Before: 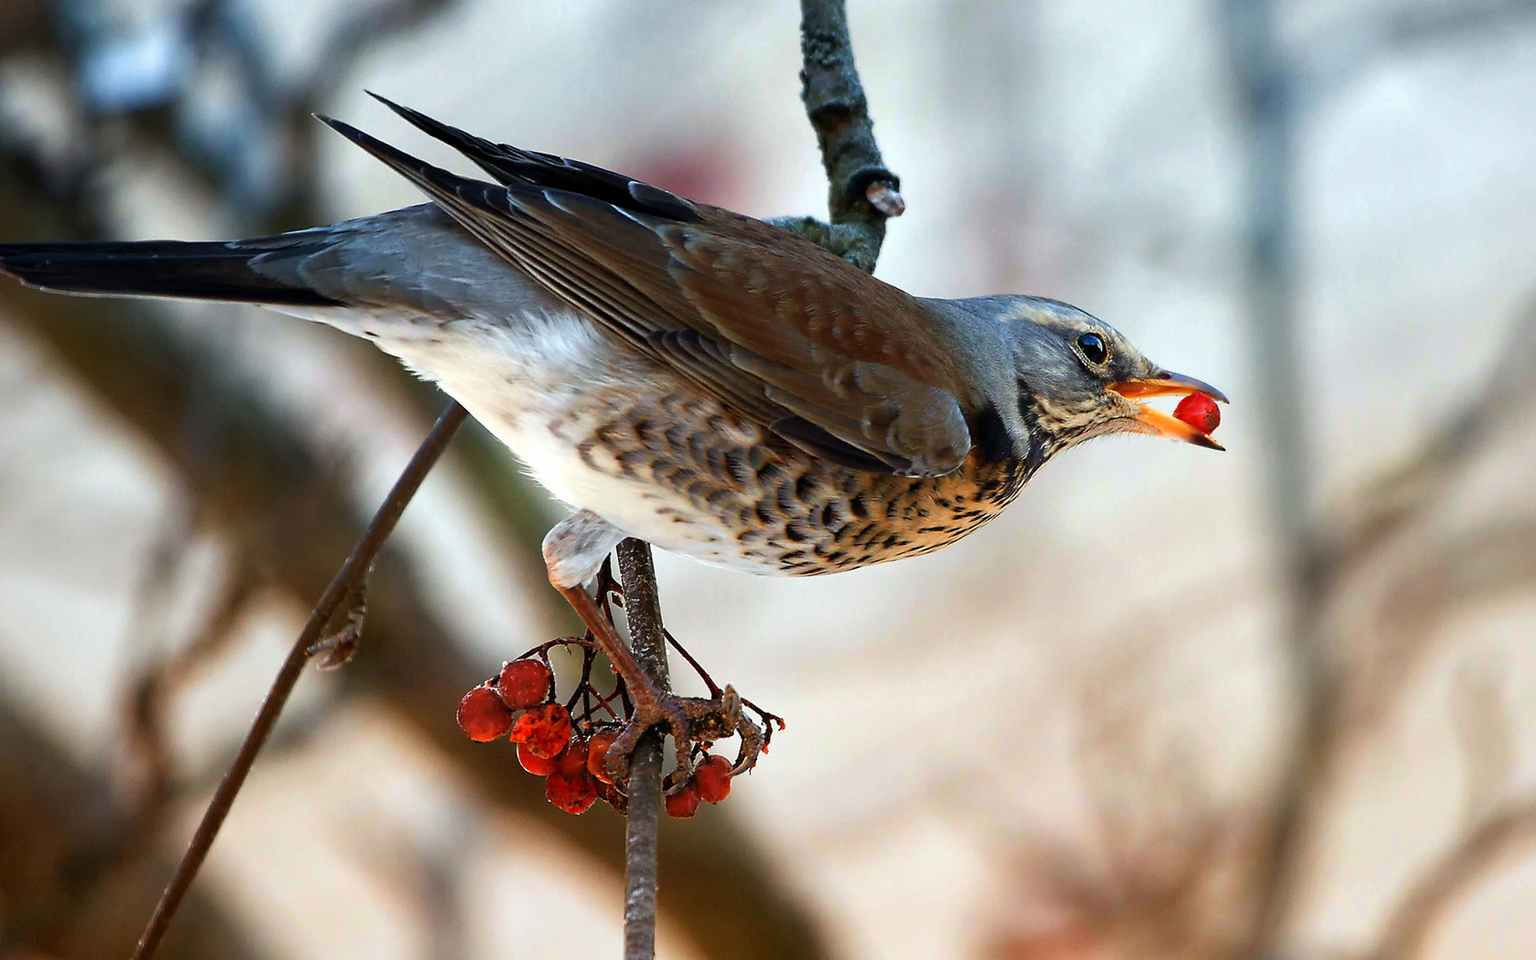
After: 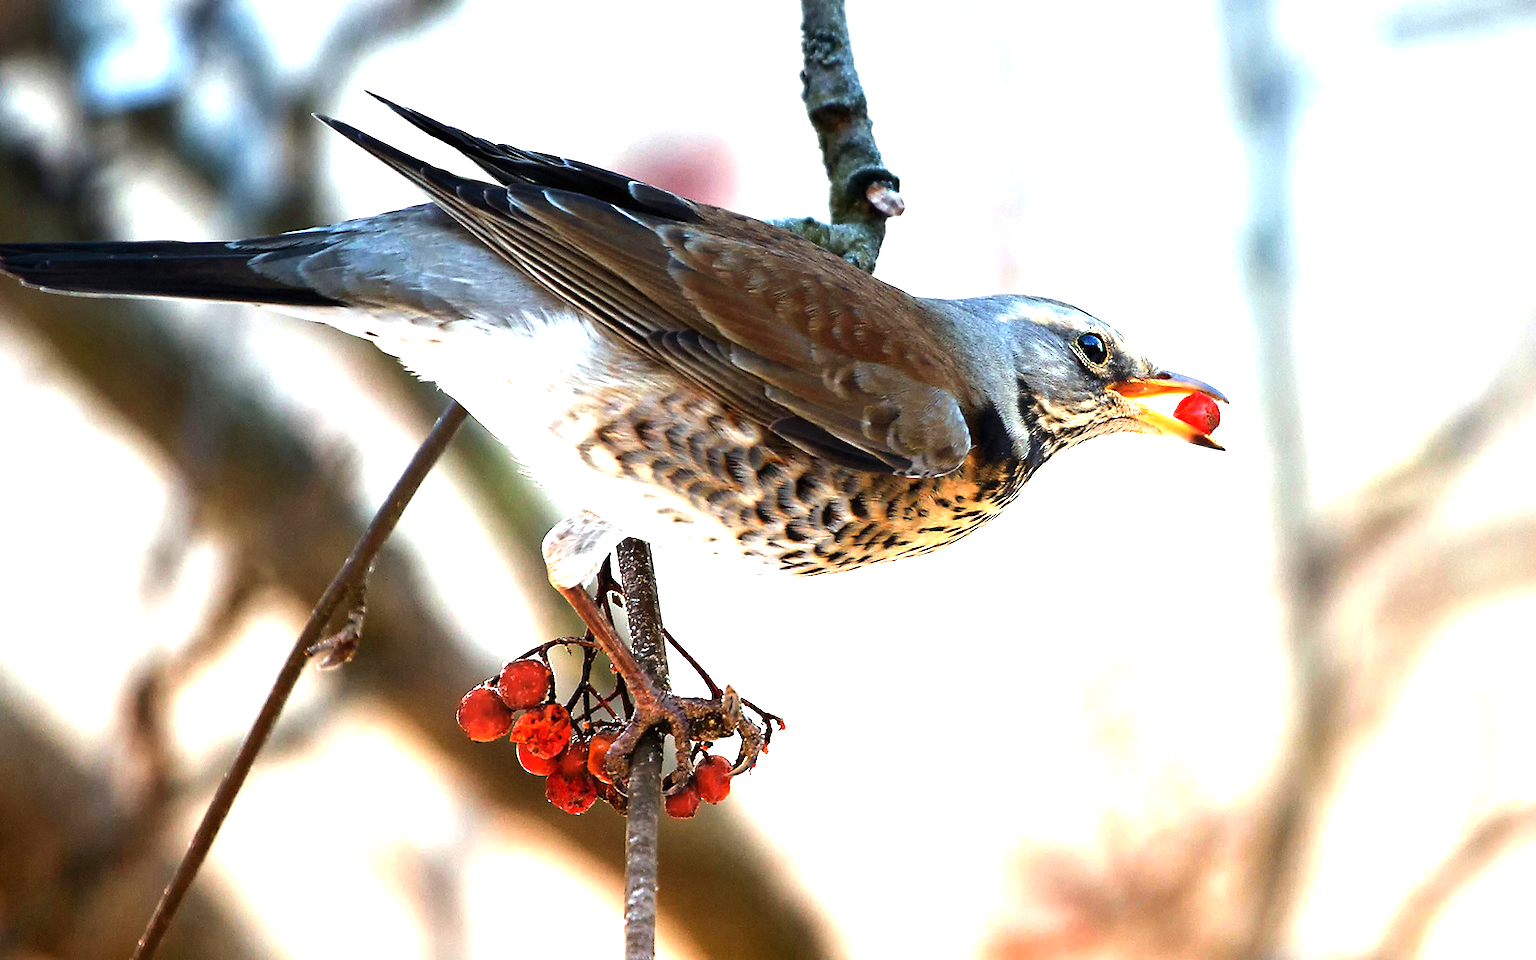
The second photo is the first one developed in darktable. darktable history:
tone equalizer: -8 EV -0.388 EV, -7 EV -0.378 EV, -6 EV -0.355 EV, -5 EV -0.253 EV, -3 EV 0.222 EV, -2 EV 0.313 EV, -1 EV 0.411 EV, +0 EV 0.445 EV, edges refinement/feathering 500, mask exposure compensation -1.57 EV, preserve details no
exposure: black level correction 0, exposure 1 EV, compensate highlight preservation false
